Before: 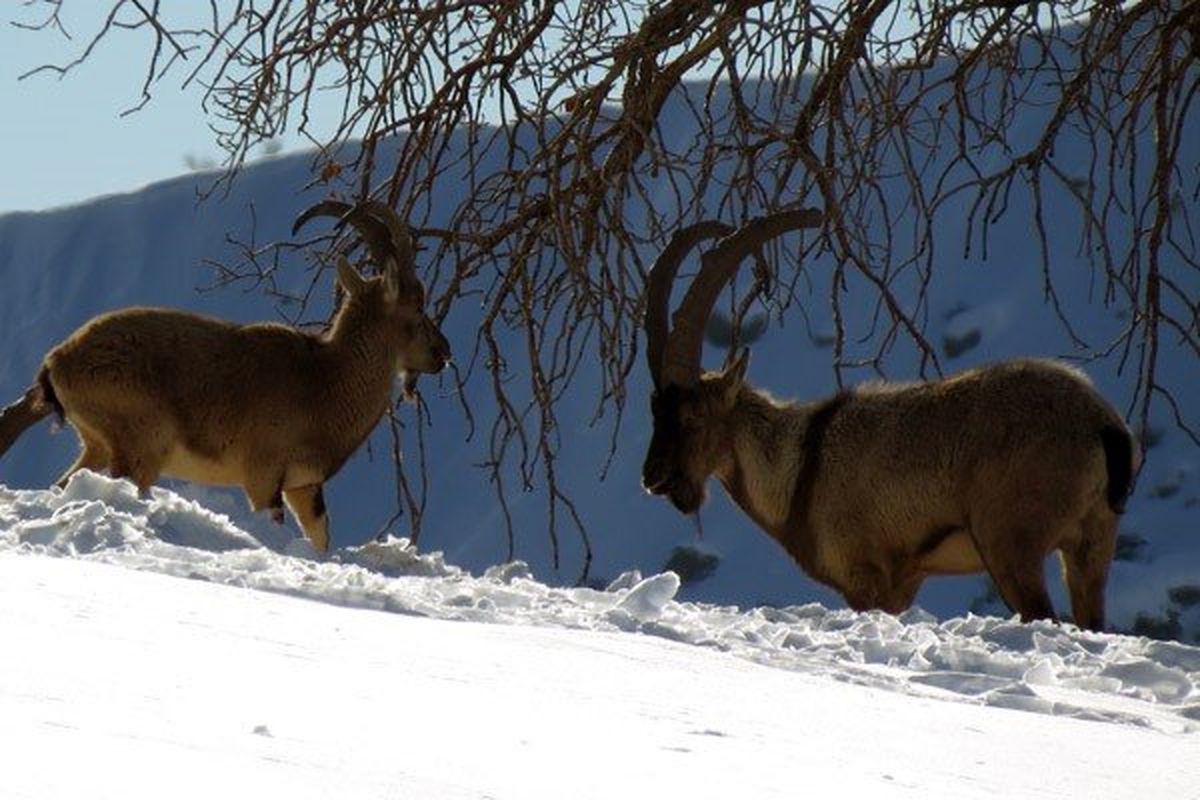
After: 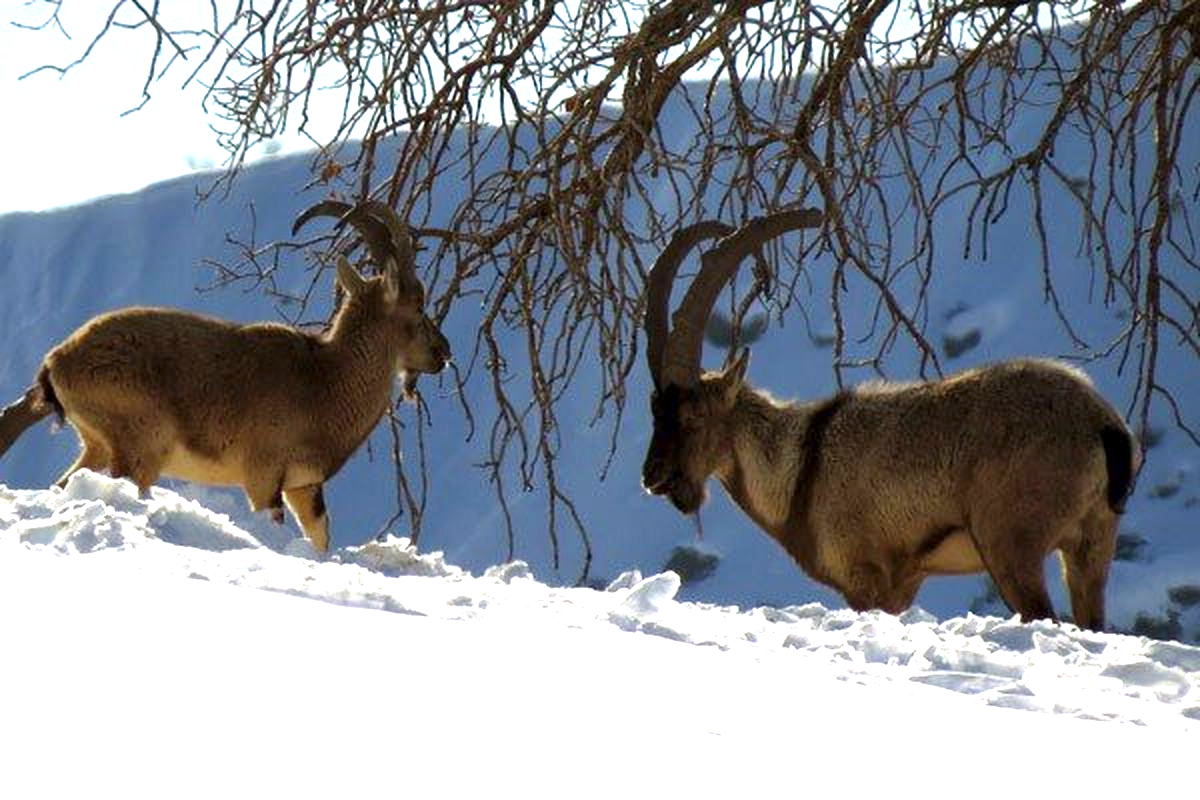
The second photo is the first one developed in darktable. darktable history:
exposure: black level correction 0, exposure 1.2 EV, compensate exposure bias true, compensate highlight preservation false
local contrast: mode bilateral grid, contrast 20, coarseness 50, detail 120%, midtone range 0.2
